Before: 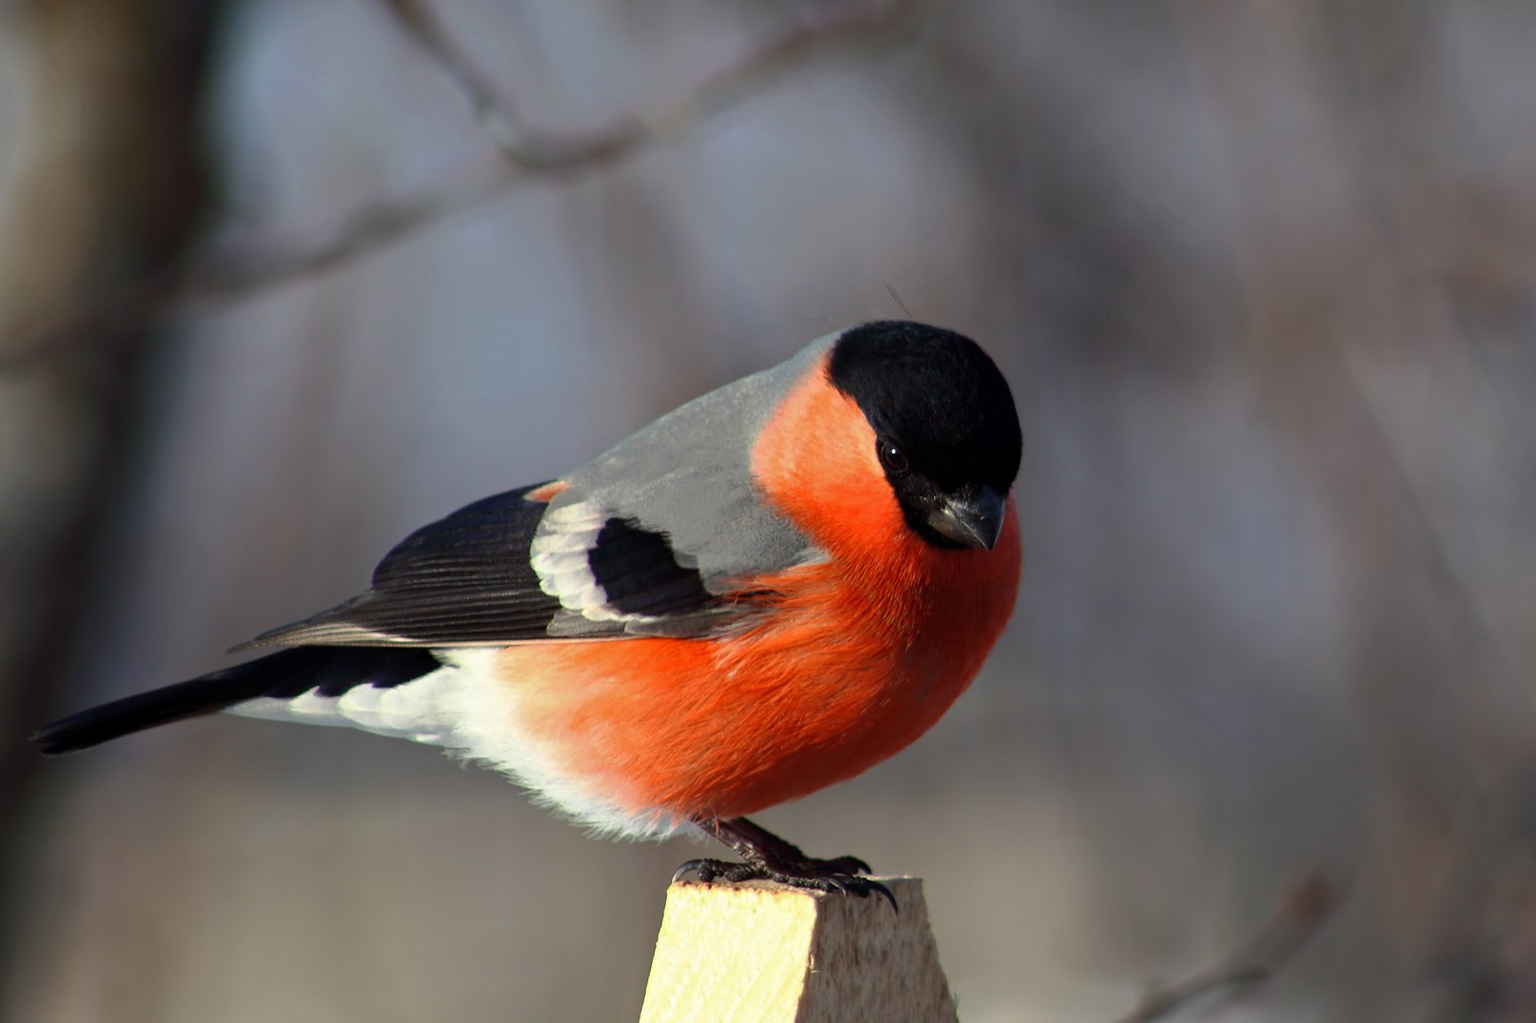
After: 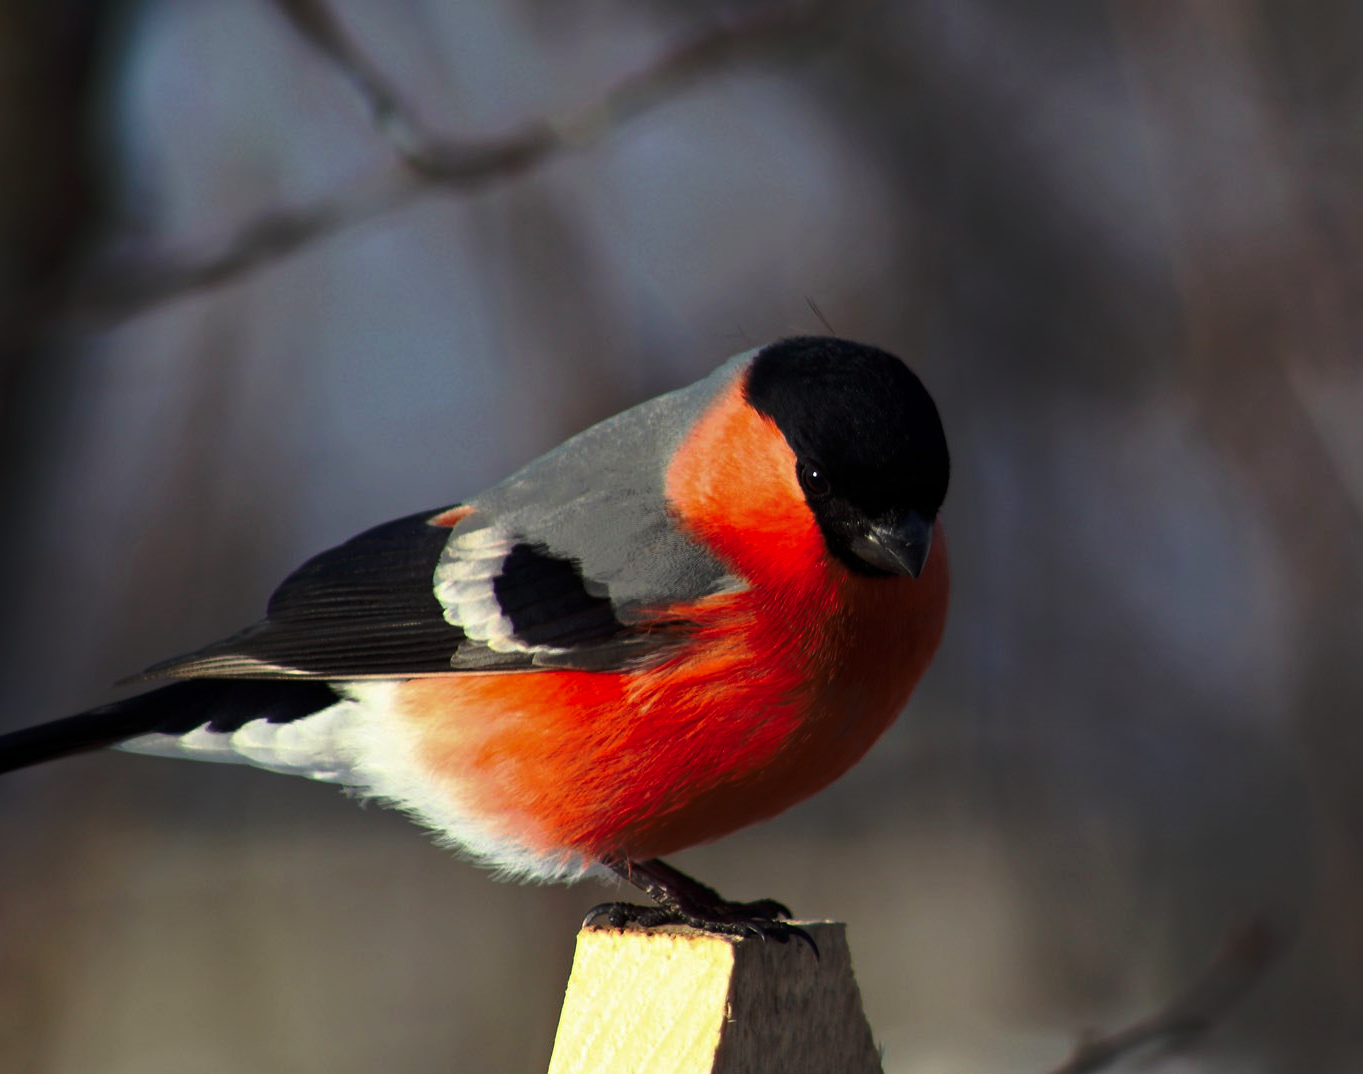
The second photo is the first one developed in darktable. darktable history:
tone curve: curves: ch0 [(0, 0) (0.003, 0.002) (0.011, 0.007) (0.025, 0.015) (0.044, 0.026) (0.069, 0.041) (0.1, 0.059) (0.136, 0.08) (0.177, 0.105) (0.224, 0.132) (0.277, 0.163) (0.335, 0.198) (0.399, 0.253) (0.468, 0.341) (0.543, 0.435) (0.623, 0.532) (0.709, 0.635) (0.801, 0.745) (0.898, 0.873) (1, 1)], preserve colors none
crop: left 7.689%, right 7.813%
